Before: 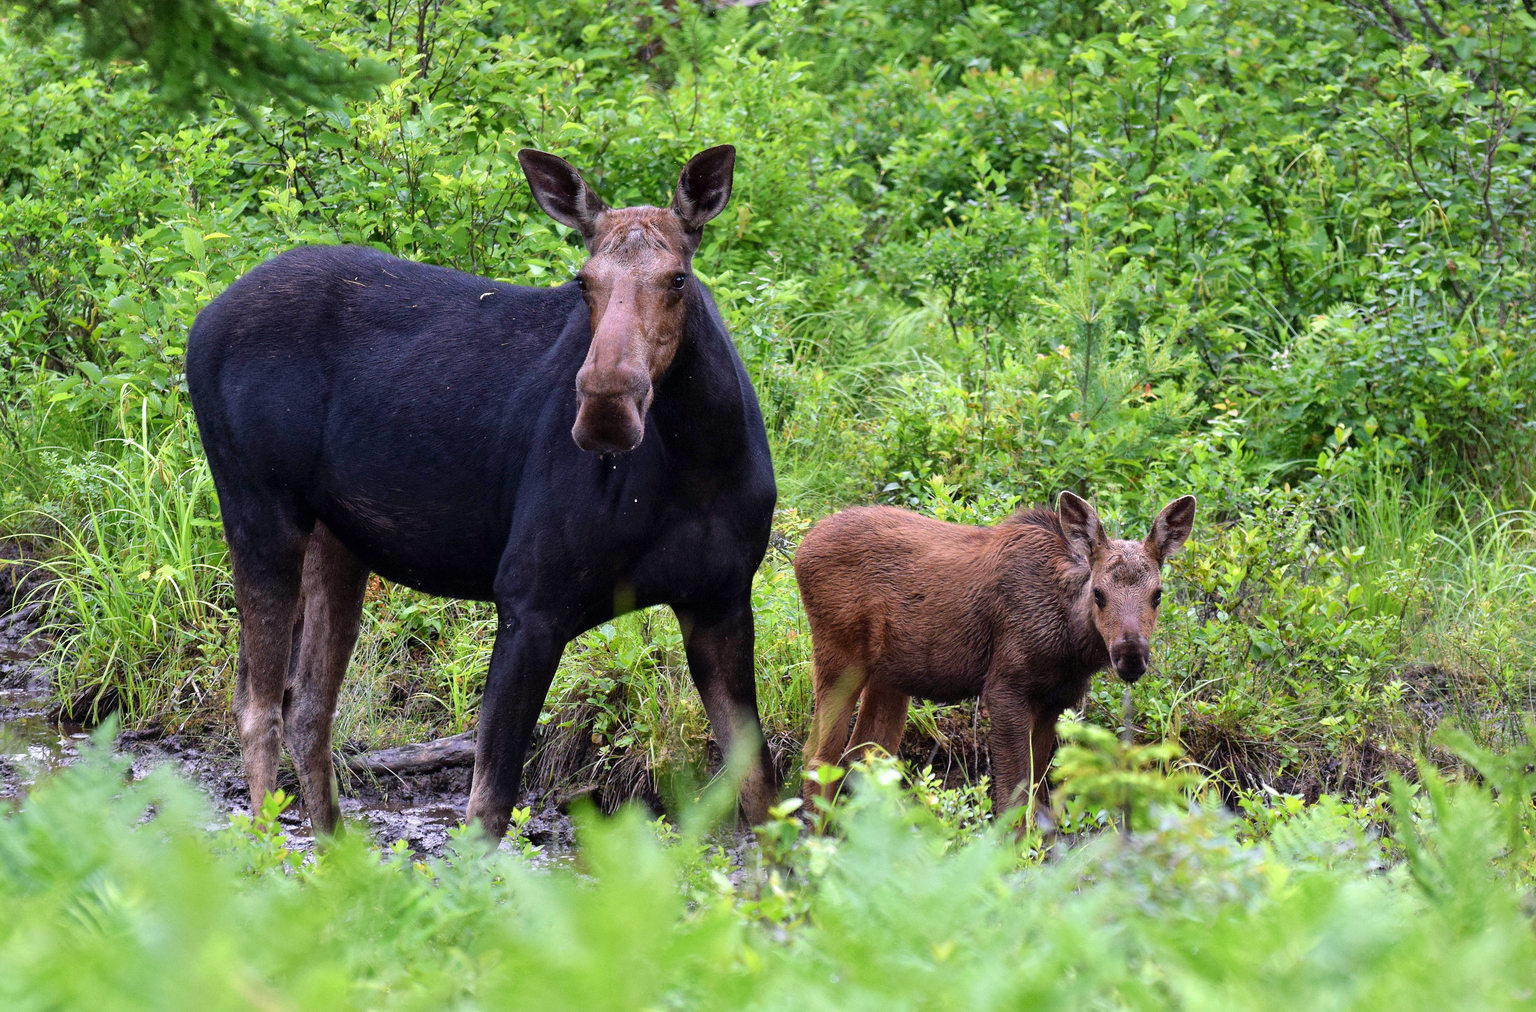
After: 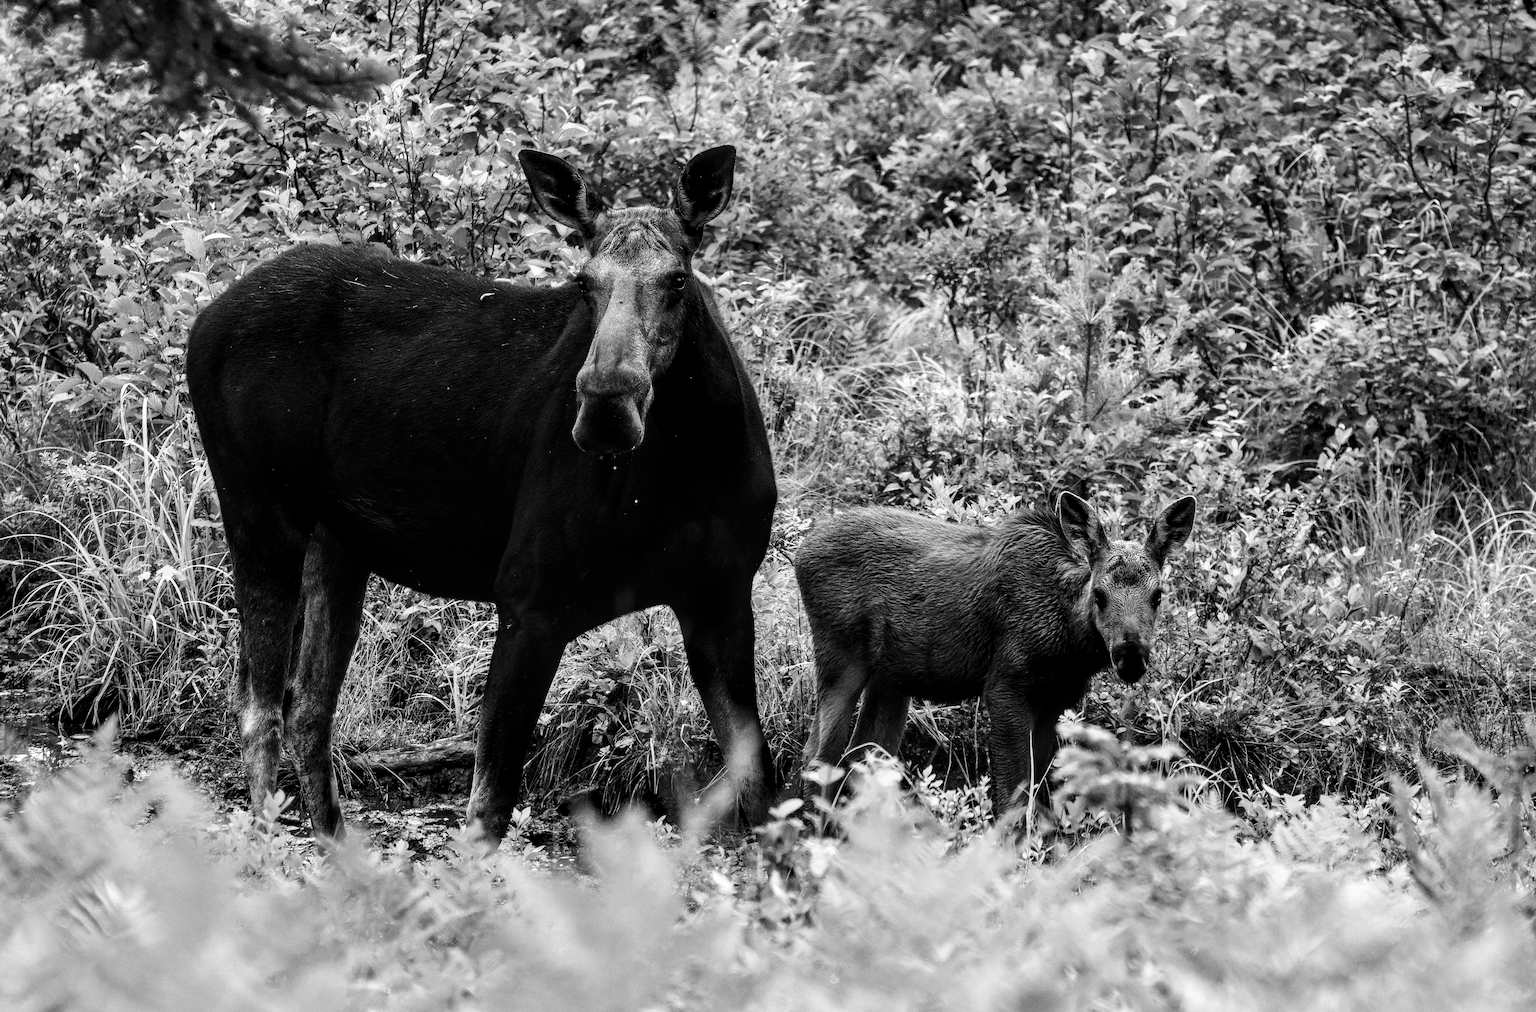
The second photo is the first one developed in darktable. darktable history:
contrast brightness saturation: contrast 0.24, brightness -0.24, saturation 0.14
monochrome: on, module defaults
local contrast: detail 130%
